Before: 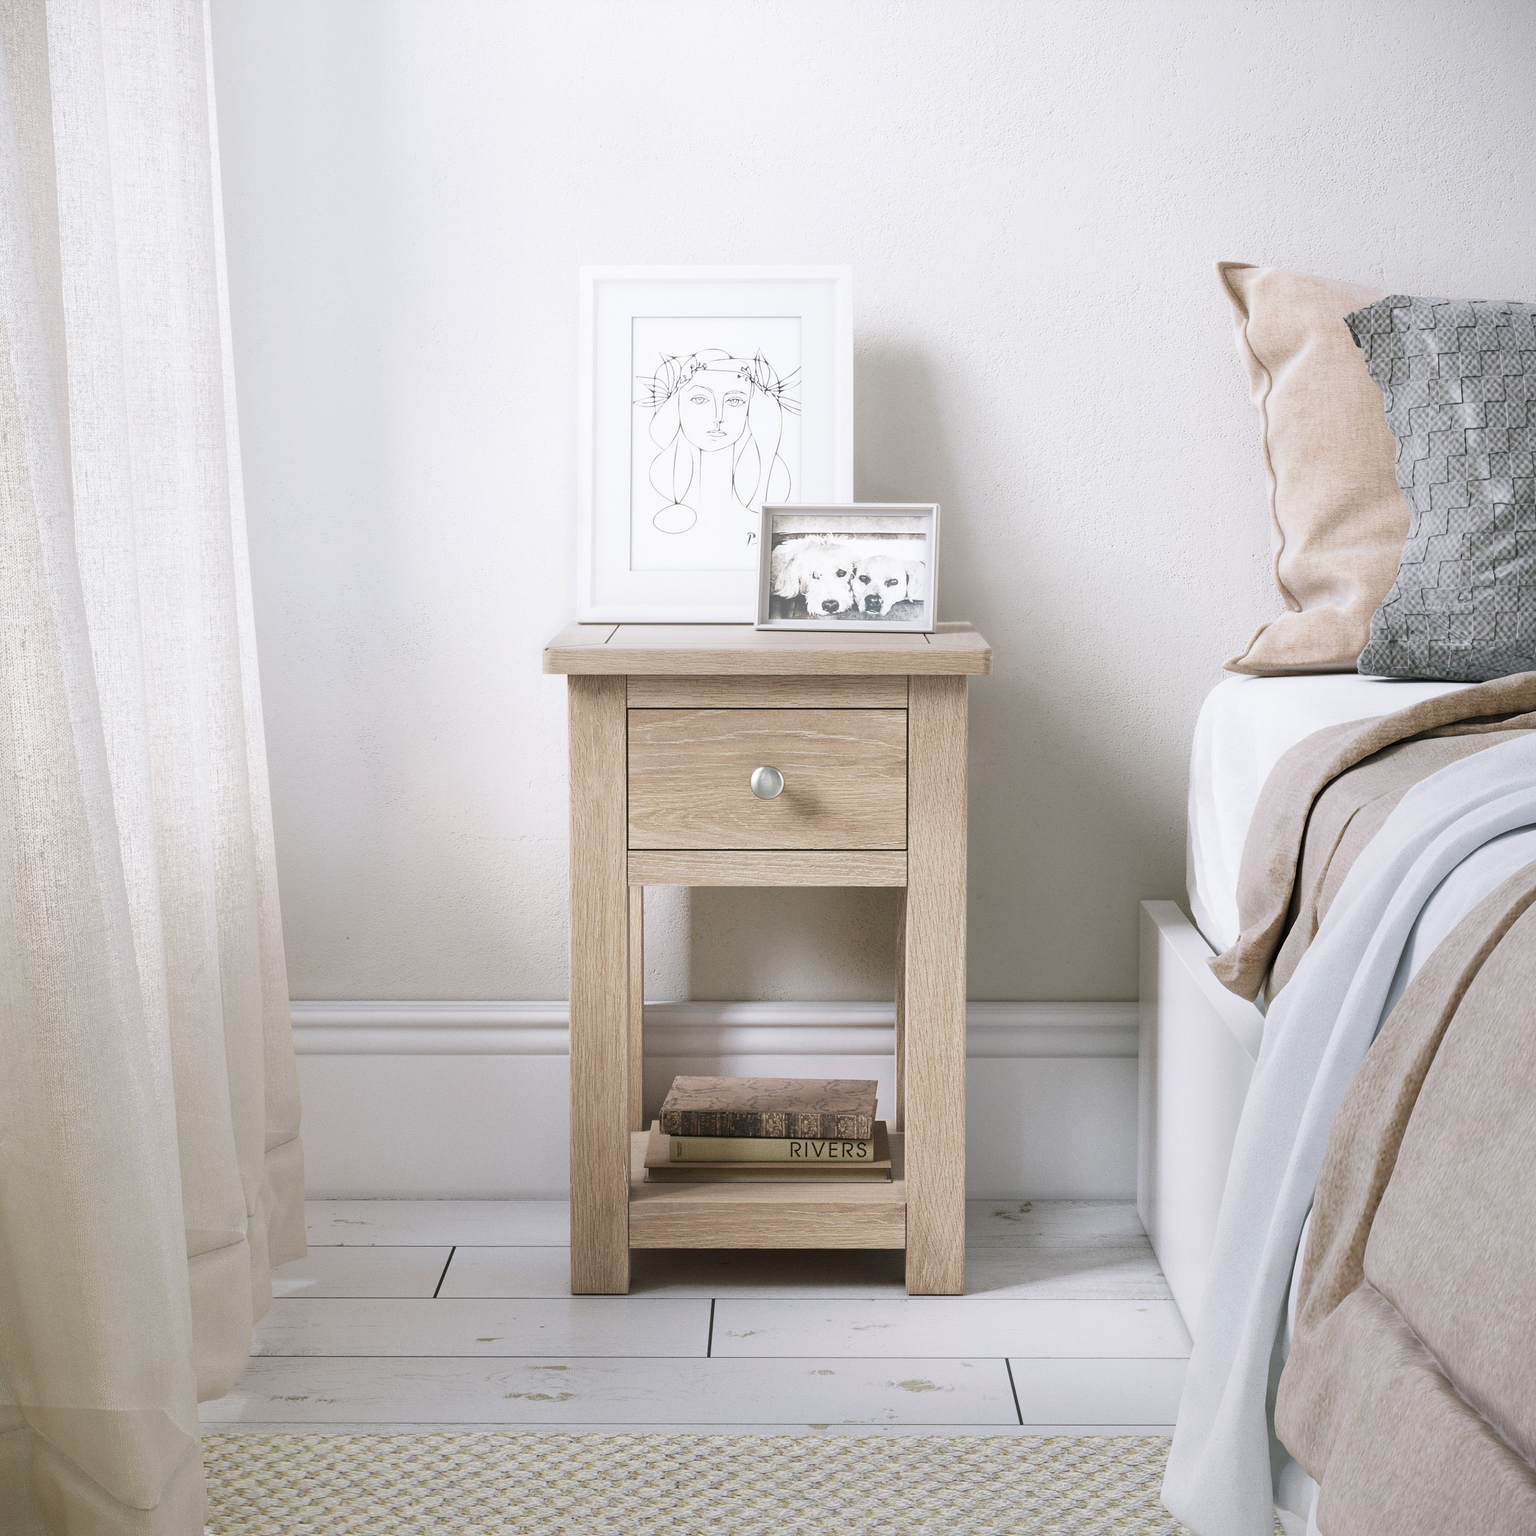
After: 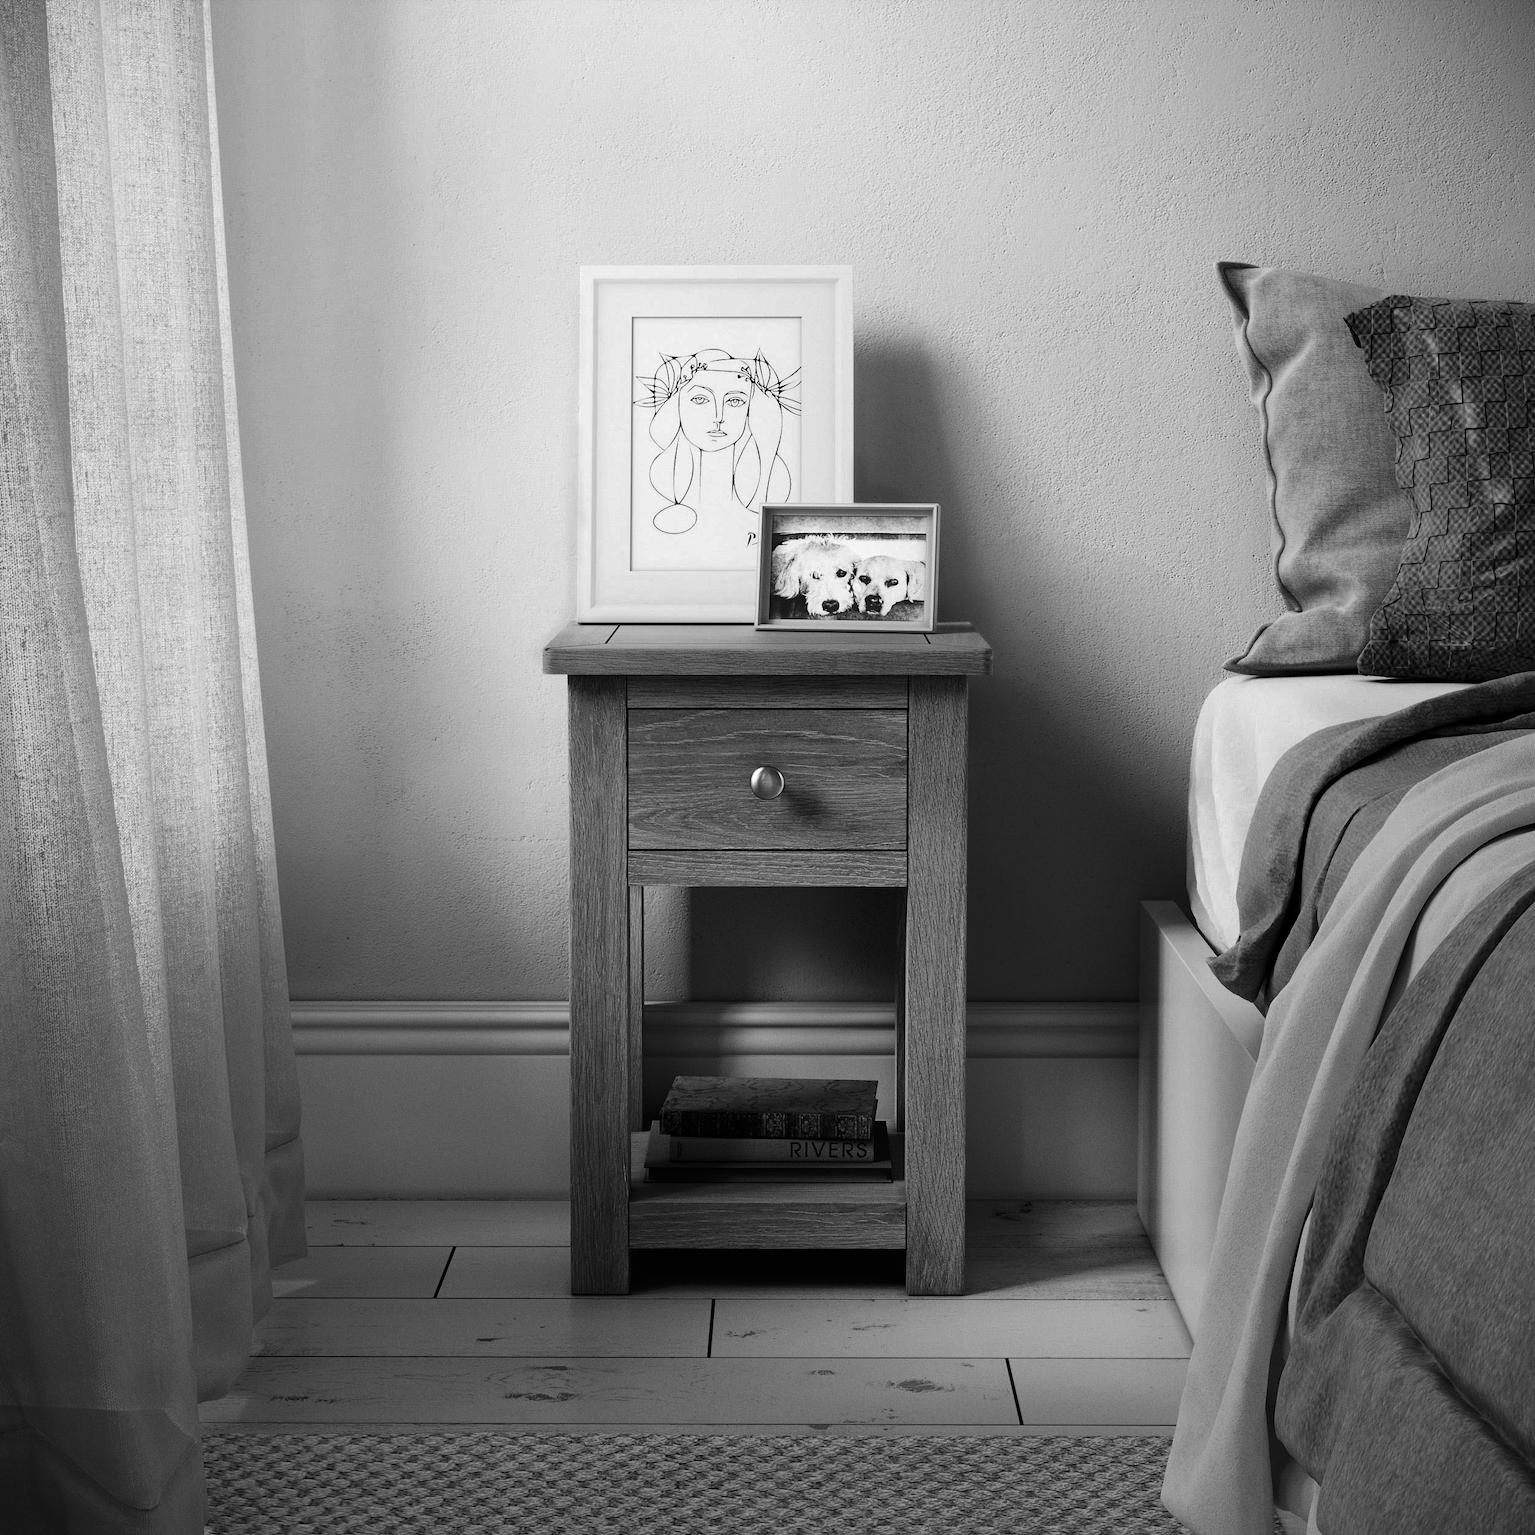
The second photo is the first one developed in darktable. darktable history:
contrast brightness saturation: contrast 0.022, brightness -0.99, saturation -0.988
